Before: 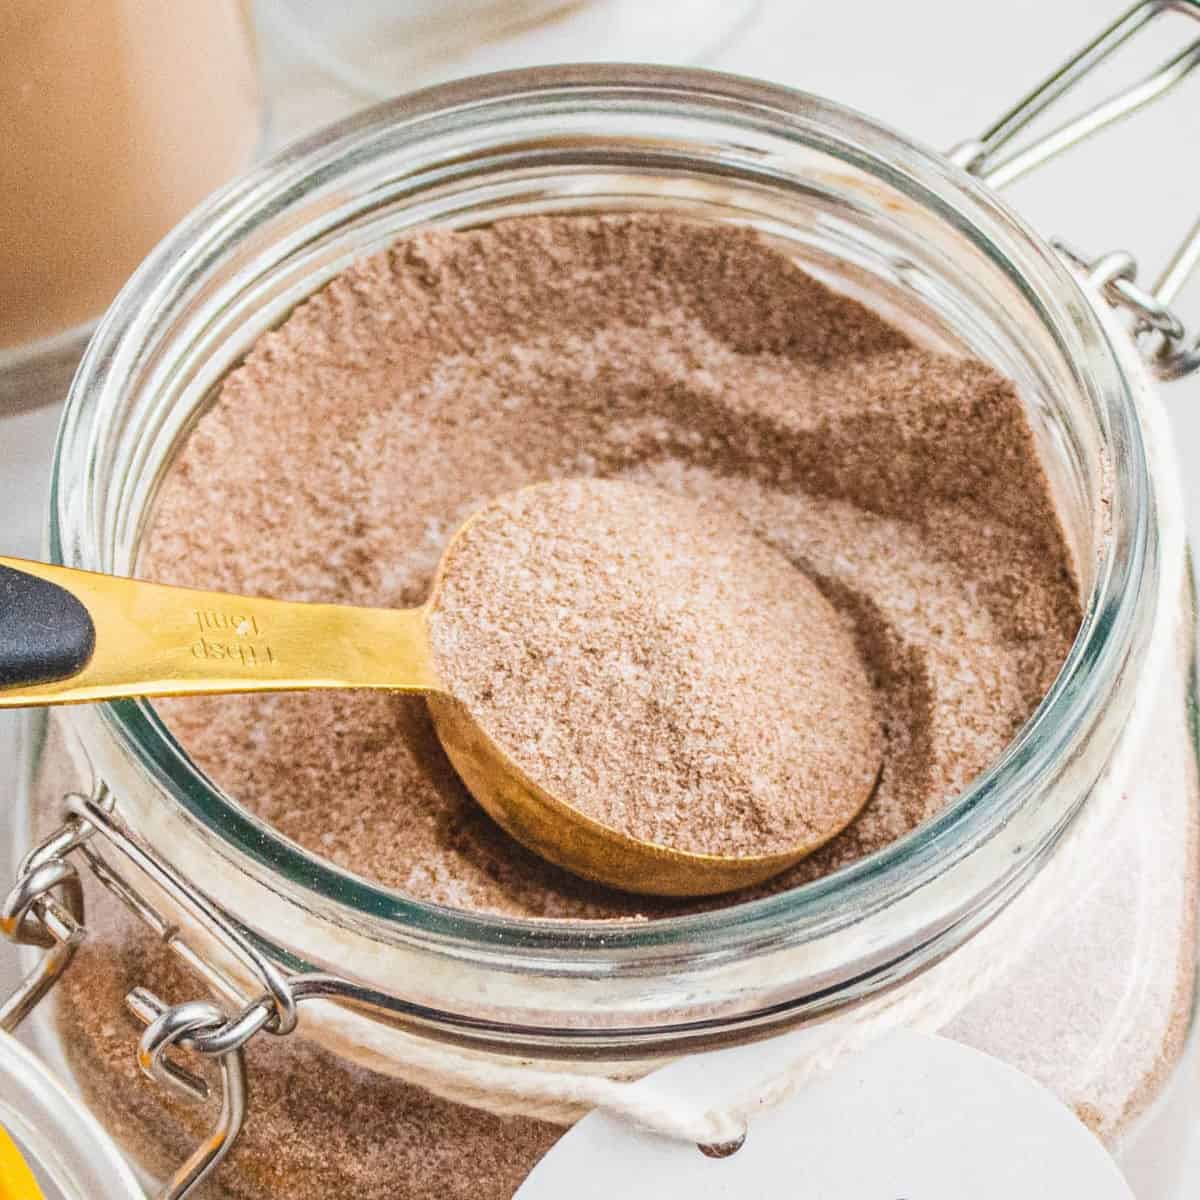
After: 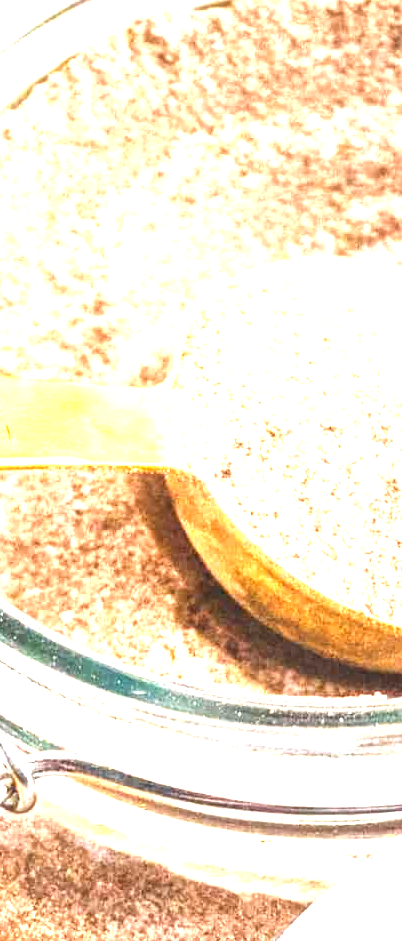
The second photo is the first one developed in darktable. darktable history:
crop and rotate: left 21.77%, top 18.528%, right 44.676%, bottom 2.997%
exposure: black level correction 0, exposure 1.9 EV, compensate highlight preservation false
